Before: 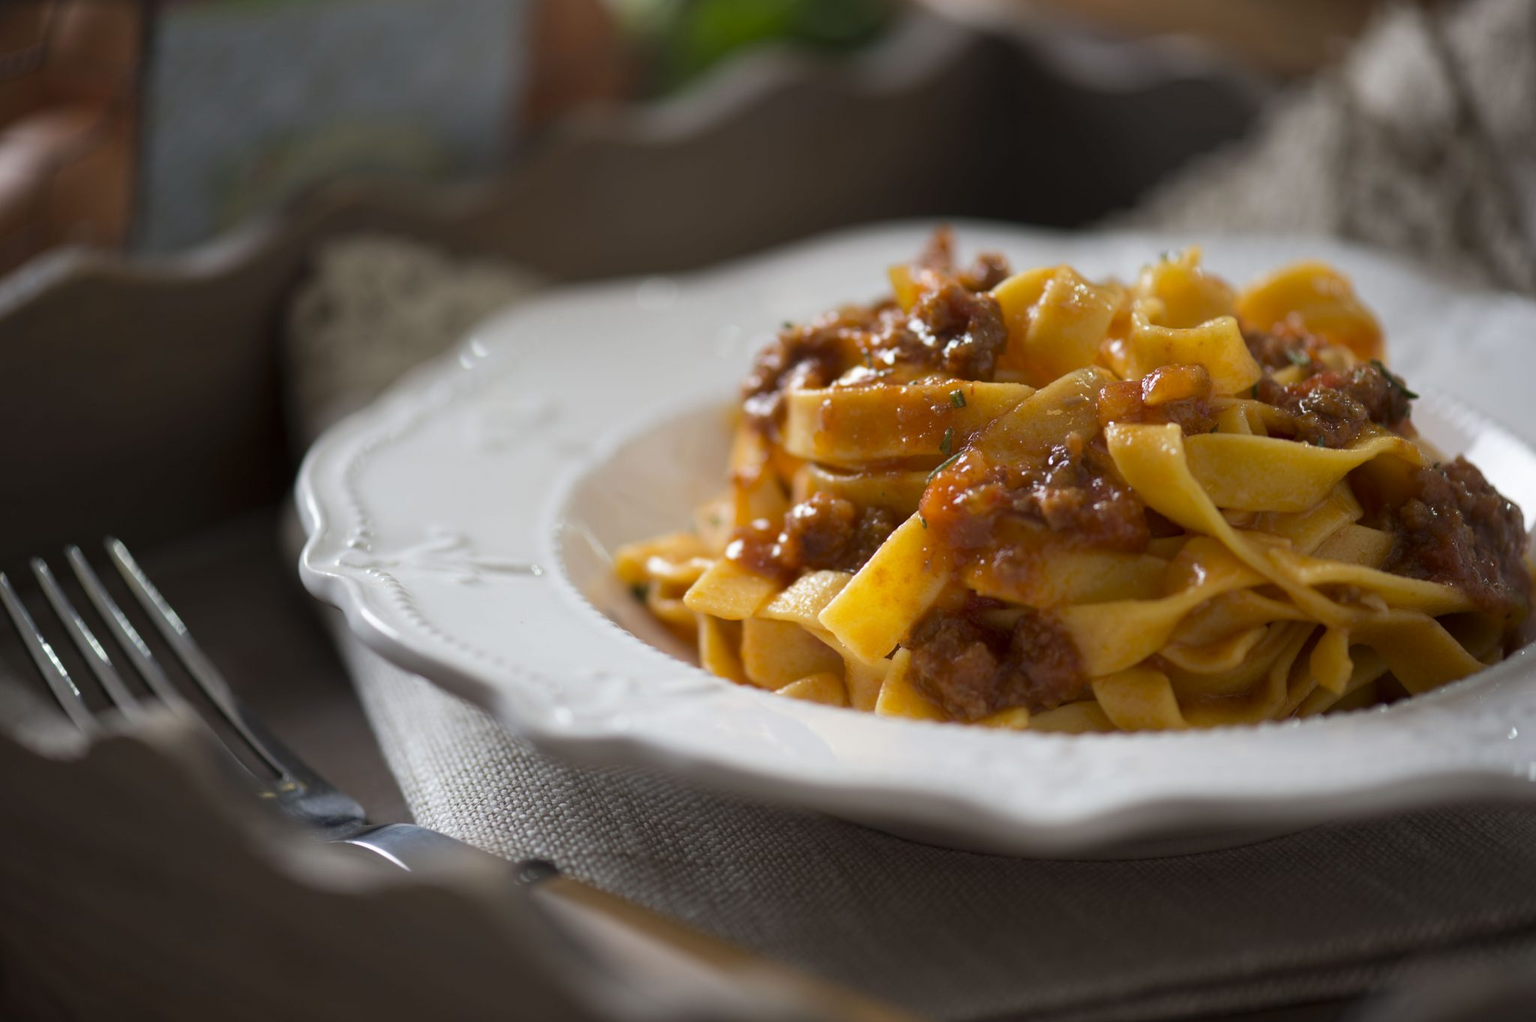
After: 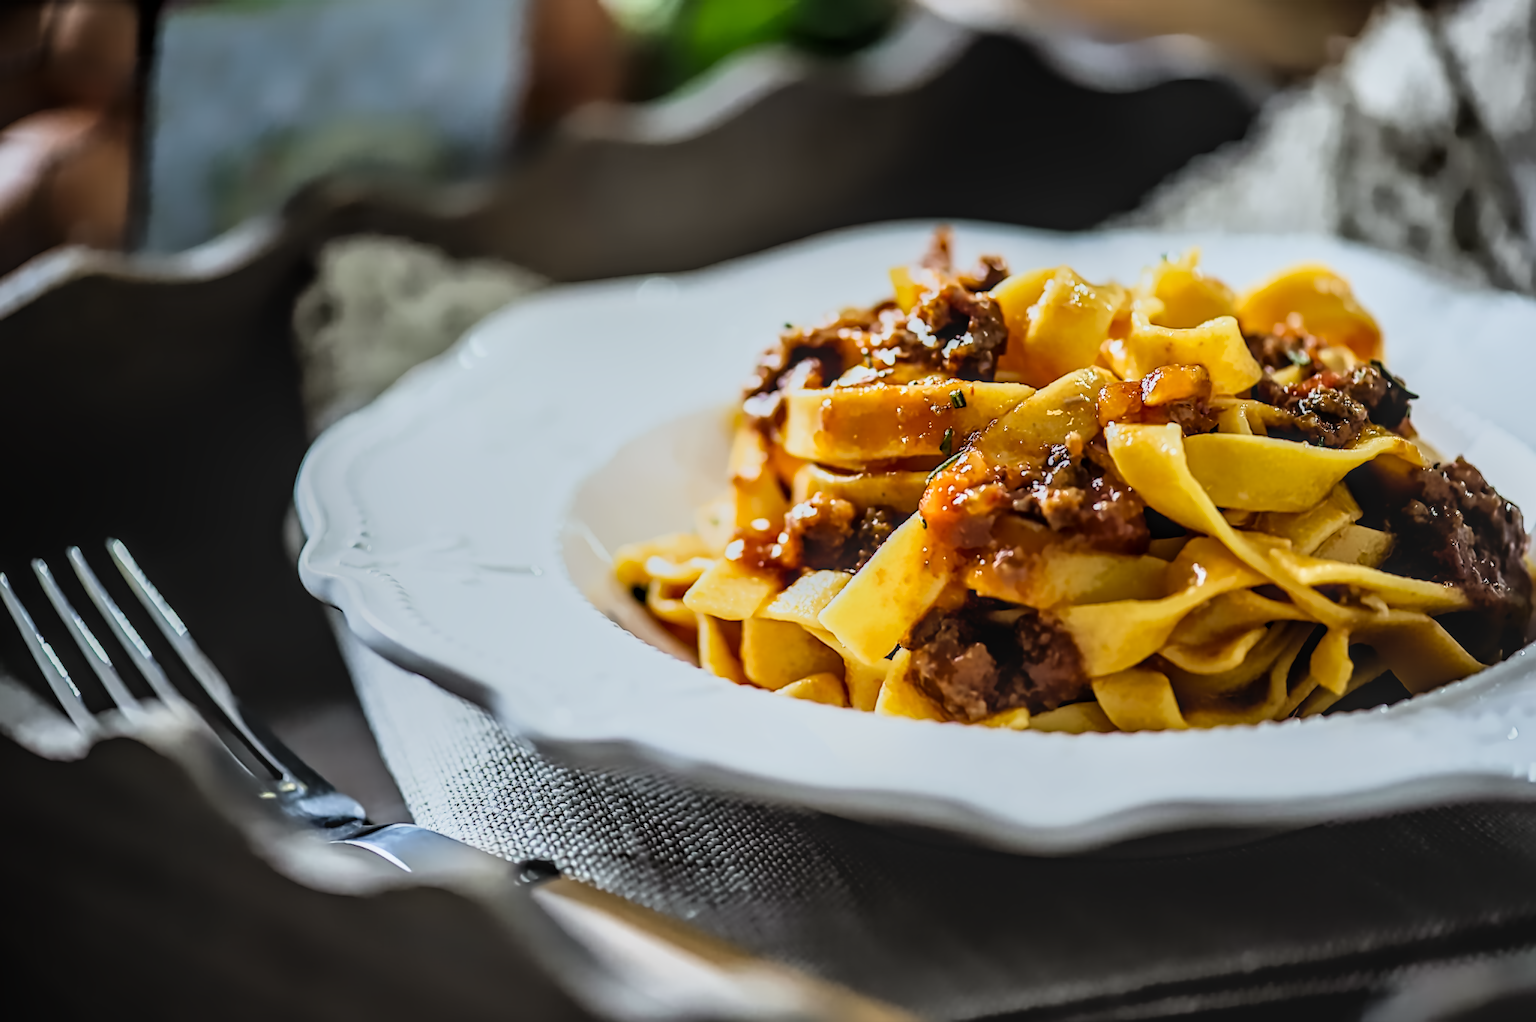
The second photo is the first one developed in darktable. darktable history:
color calibration: illuminant Planckian (black body), x 0.368, y 0.361, temperature 4275.92 K
filmic rgb: black relative exposure -7.92 EV, white relative exposure 4.13 EV, threshold 3 EV, hardness 4.02, latitude 51.22%, contrast 1.013, shadows ↔ highlights balance 5.35%, color science v5 (2021), contrast in shadows safe, contrast in highlights safe, enable highlight reconstruction true
local contrast: highlights 0%, shadows 0%, detail 133%
tone curve: curves: ch0 [(0, 0) (0.004, 0.001) (0.02, 0.008) (0.218, 0.218) (0.664, 0.774) (0.832, 0.914) (1, 1)], preserve colors none
contrast brightness saturation: contrast 0.04, saturation 0.16
base curve: curves: ch0 [(0, 0) (0.005, 0.002) (0.193, 0.295) (0.399, 0.664) (0.75, 0.928) (1, 1)]
sharpen: on, module defaults
contrast equalizer: octaves 7, y [[0.506, 0.531, 0.562, 0.606, 0.638, 0.669], [0.5 ×6], [0.5 ×6], [0 ×6], [0 ×6]]
denoise (profiled): patch size 2, preserve shadows 1.05, bias correction -0.246, scattering 0.223, a [-1, 0, 0], b [0, 0, 0], mode non-local means, compensate highlight preservation false
